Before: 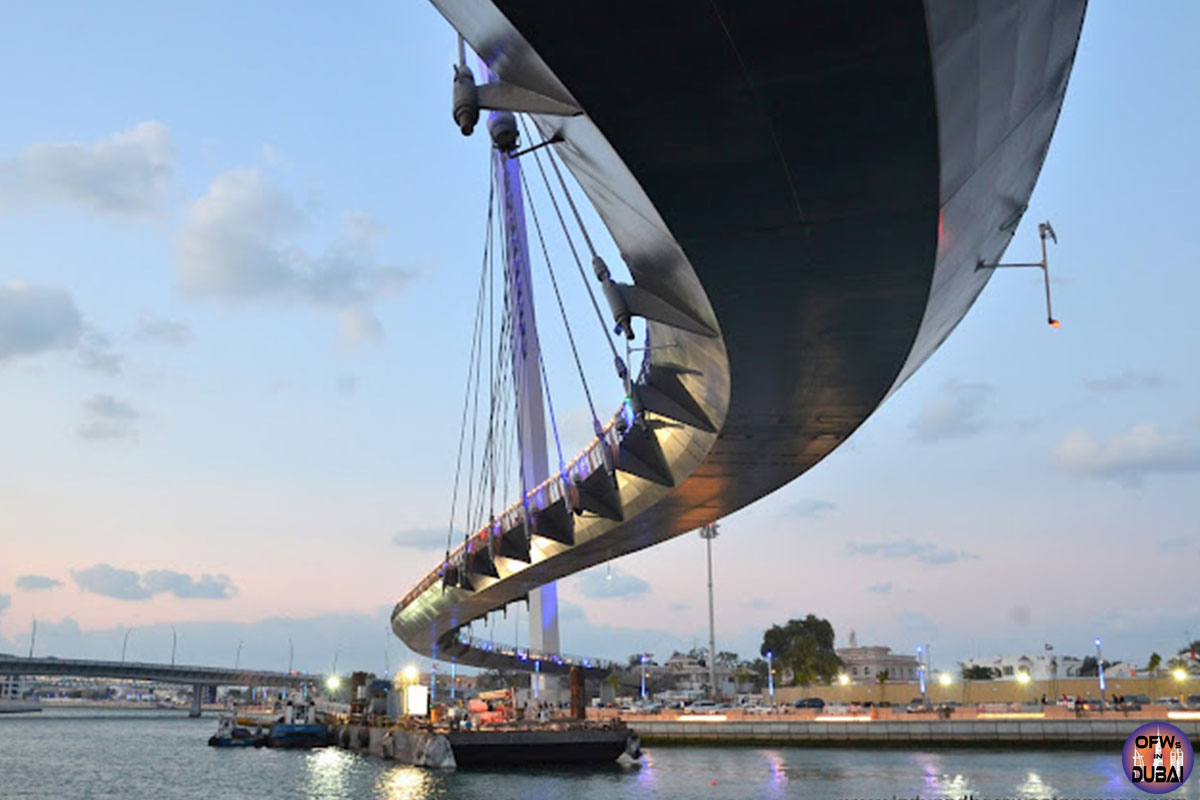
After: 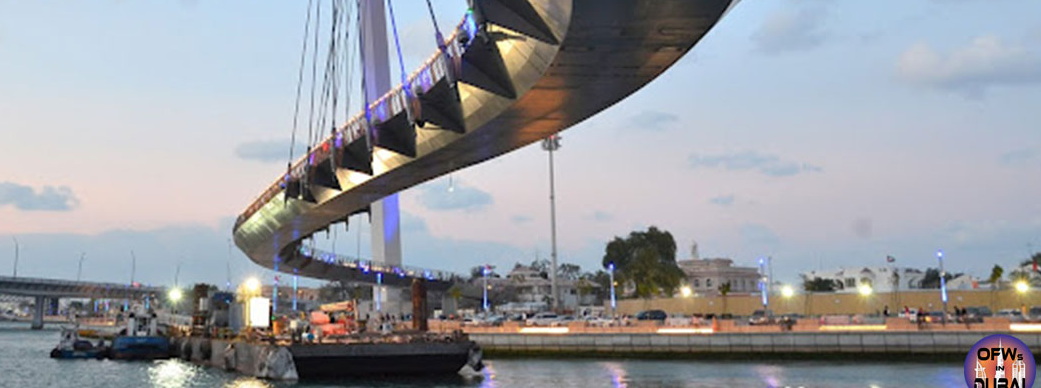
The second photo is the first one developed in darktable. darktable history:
crop and rotate: left 13.249%, top 48.509%, bottom 2.911%
